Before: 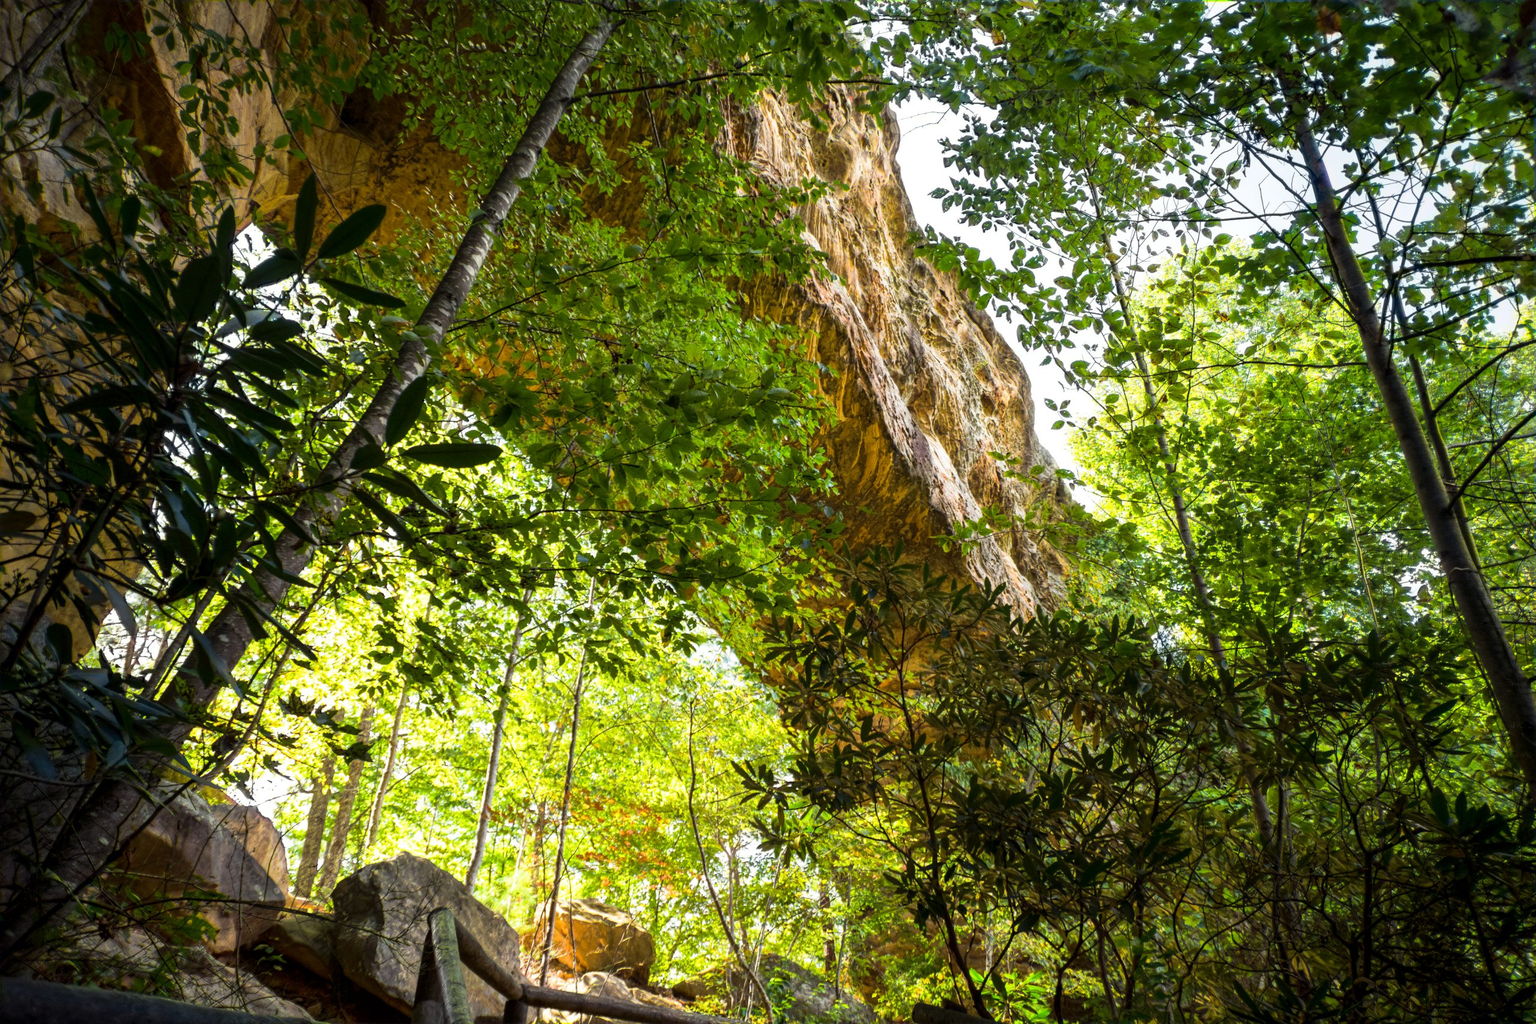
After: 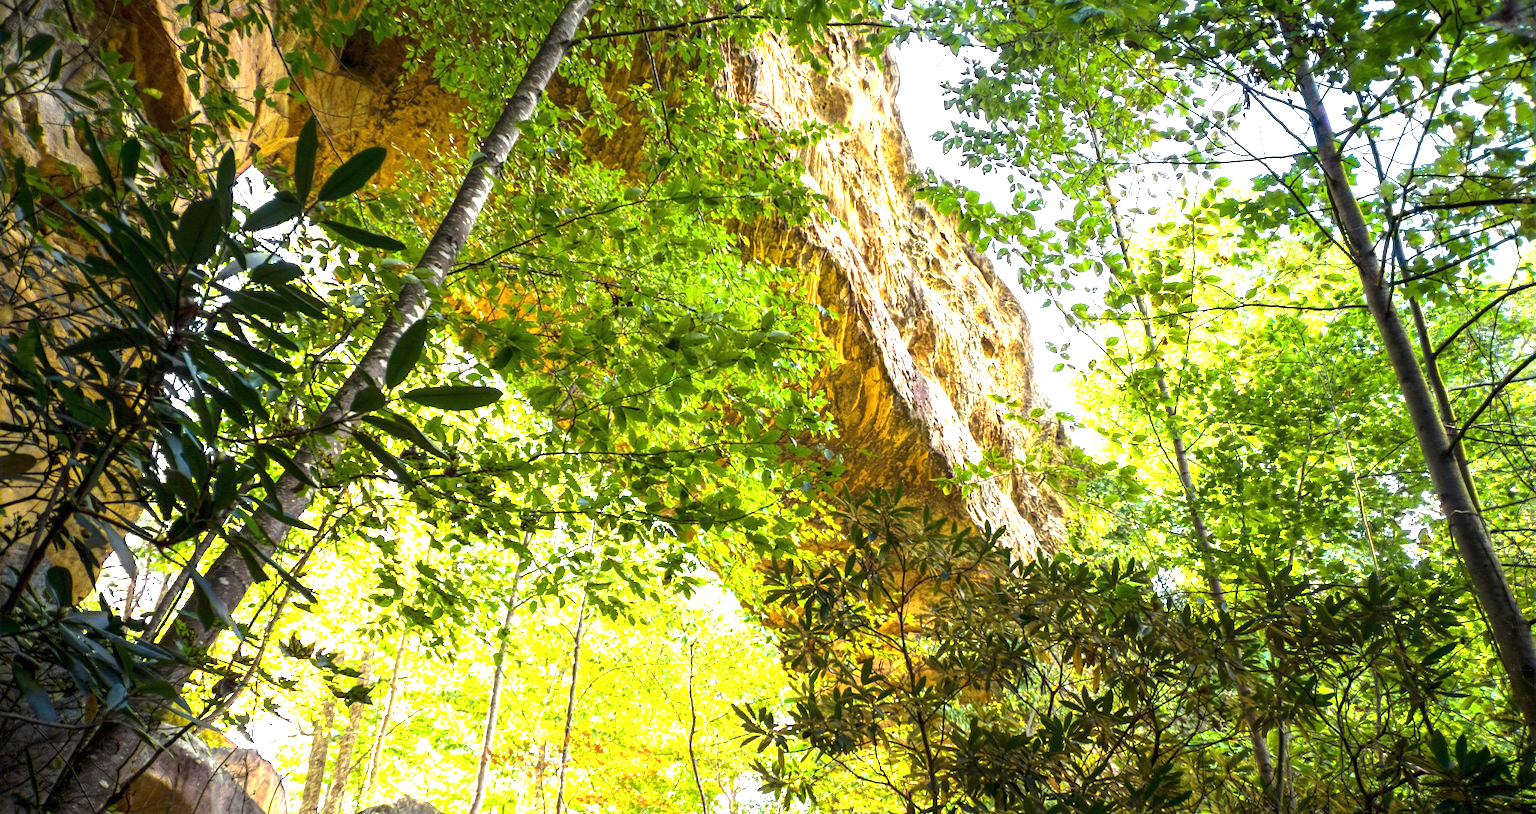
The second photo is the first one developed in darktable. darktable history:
crop and rotate: top 5.654%, bottom 14.784%
exposure: black level correction 0, exposure 1.46 EV, compensate highlight preservation false
